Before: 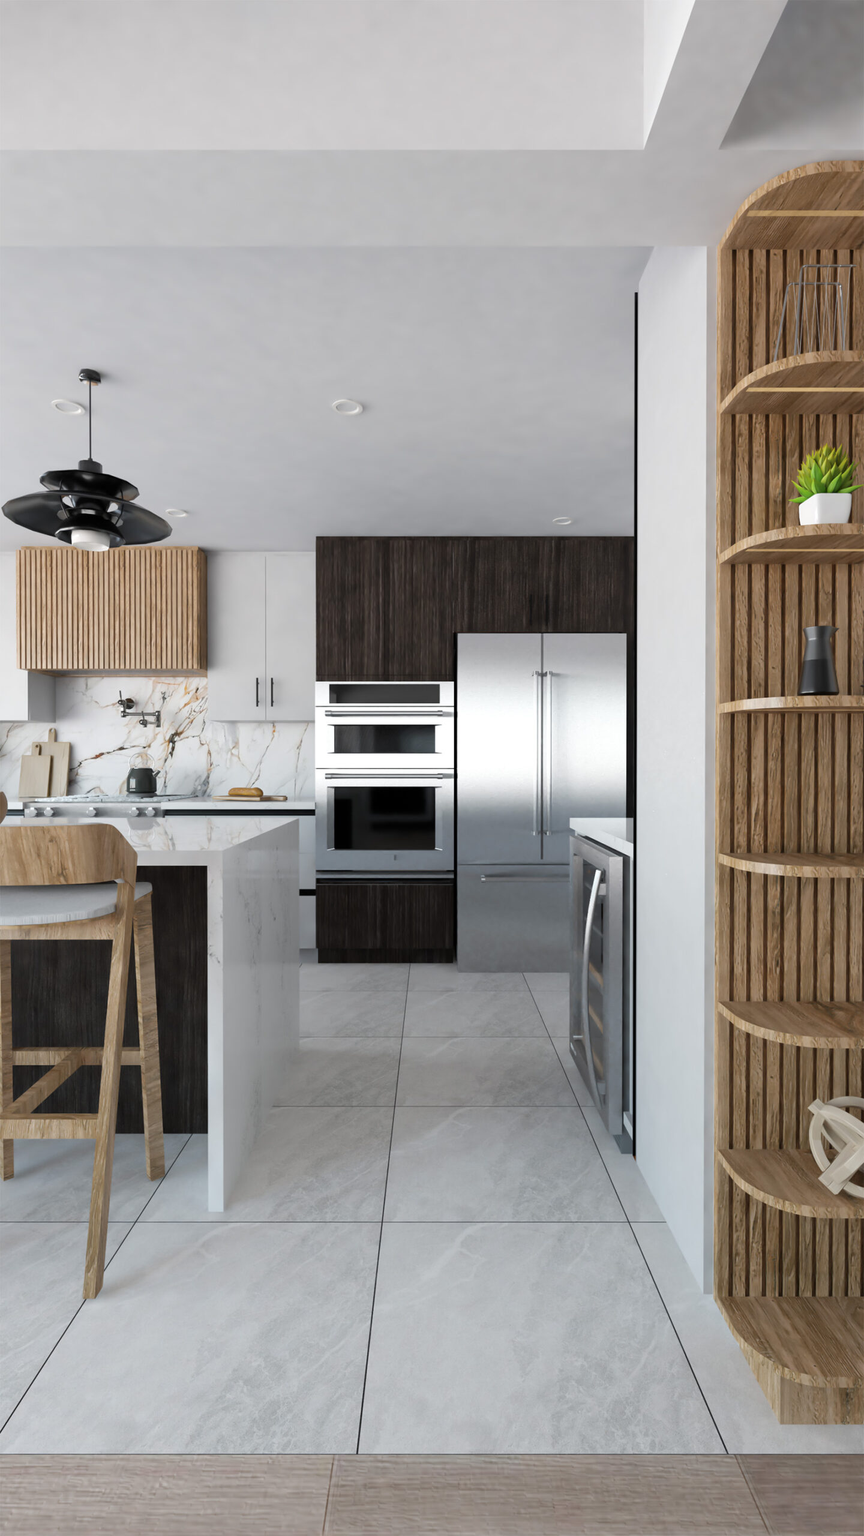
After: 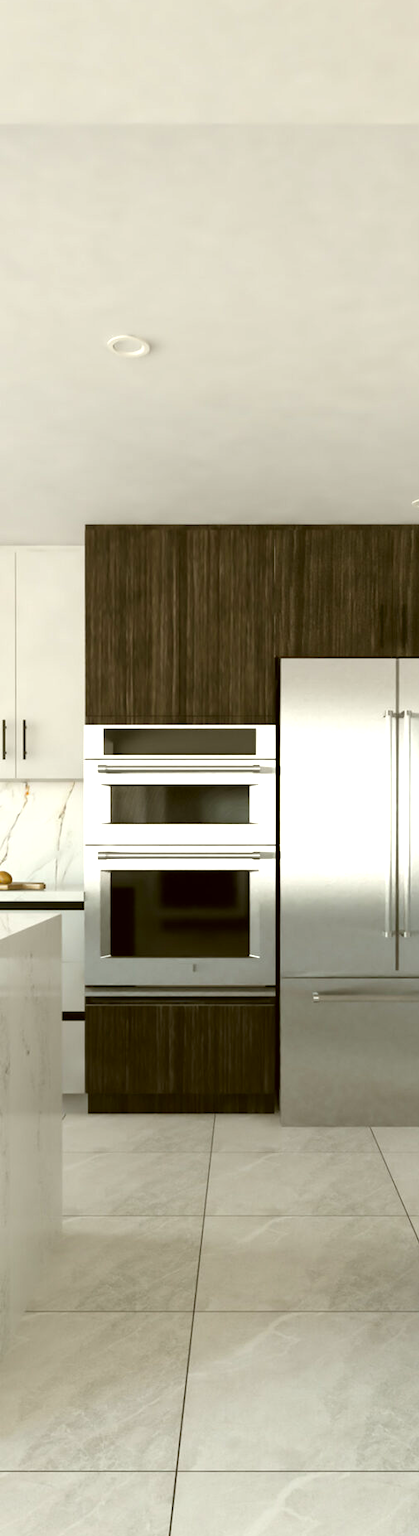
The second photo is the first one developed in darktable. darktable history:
rotate and perspective: automatic cropping off
crop and rotate: left 29.476%, top 10.214%, right 35.32%, bottom 17.333%
exposure: black level correction 0, exposure 0.6 EV, compensate exposure bias true, compensate highlight preservation false
color correction: highlights a* -1.43, highlights b* 10.12, shadows a* 0.395, shadows b* 19.35
